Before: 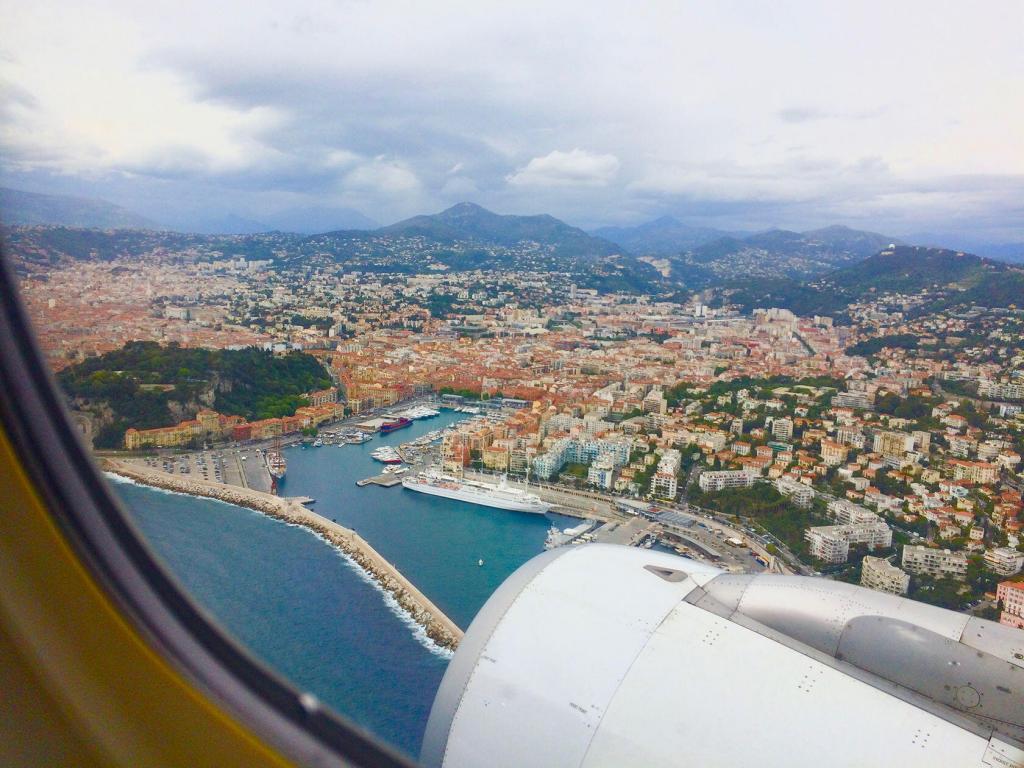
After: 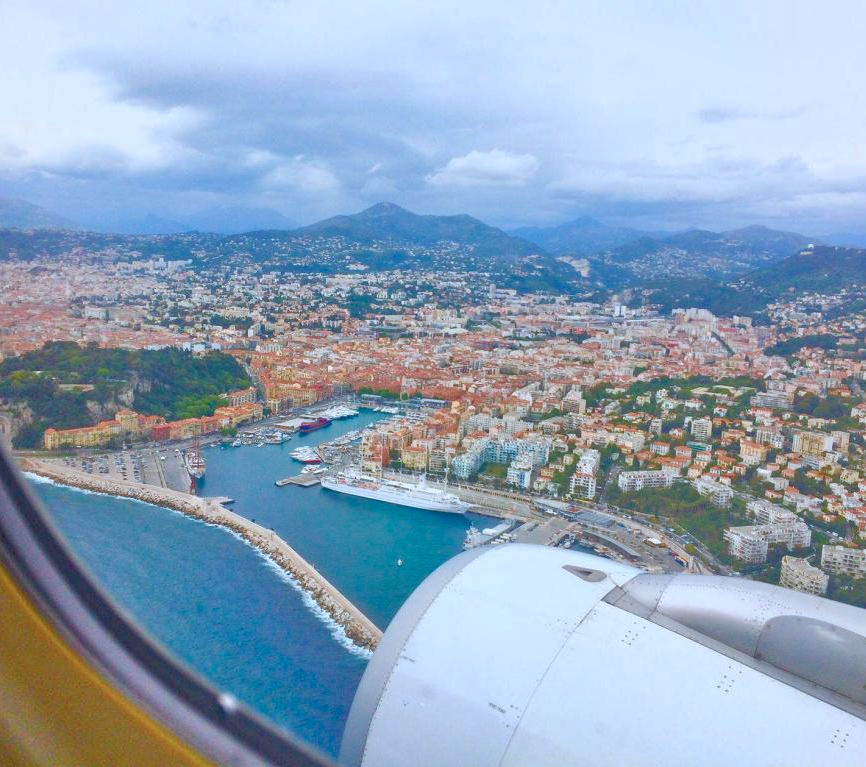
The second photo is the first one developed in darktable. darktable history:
crop: left 7.956%, right 7.468%
tone equalizer: -7 EV 0.154 EV, -6 EV 0.601 EV, -5 EV 1.17 EV, -4 EV 1.31 EV, -3 EV 1.12 EV, -2 EV 0.6 EV, -1 EV 0.156 EV
shadows and highlights: shadows 10.02, white point adjustment 0.93, highlights -38.07
color correction: highlights a* -2.16, highlights b* -18.17
